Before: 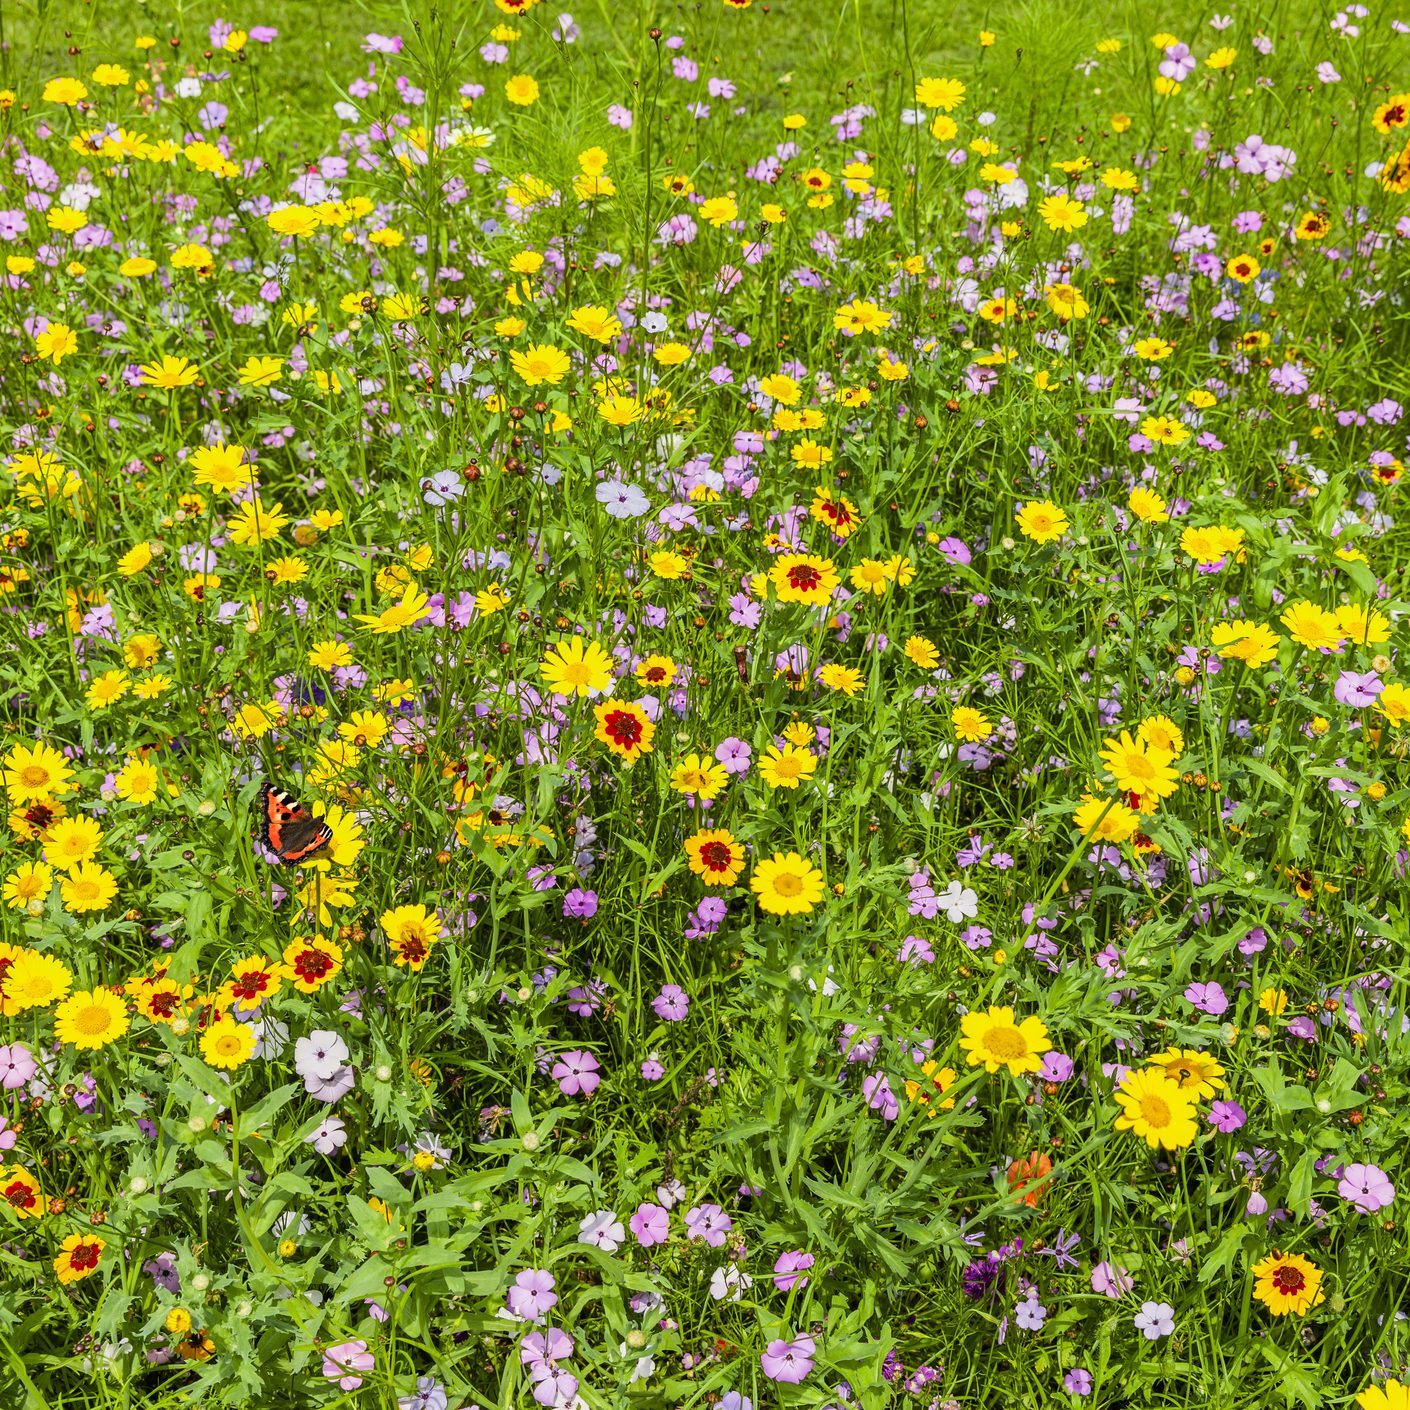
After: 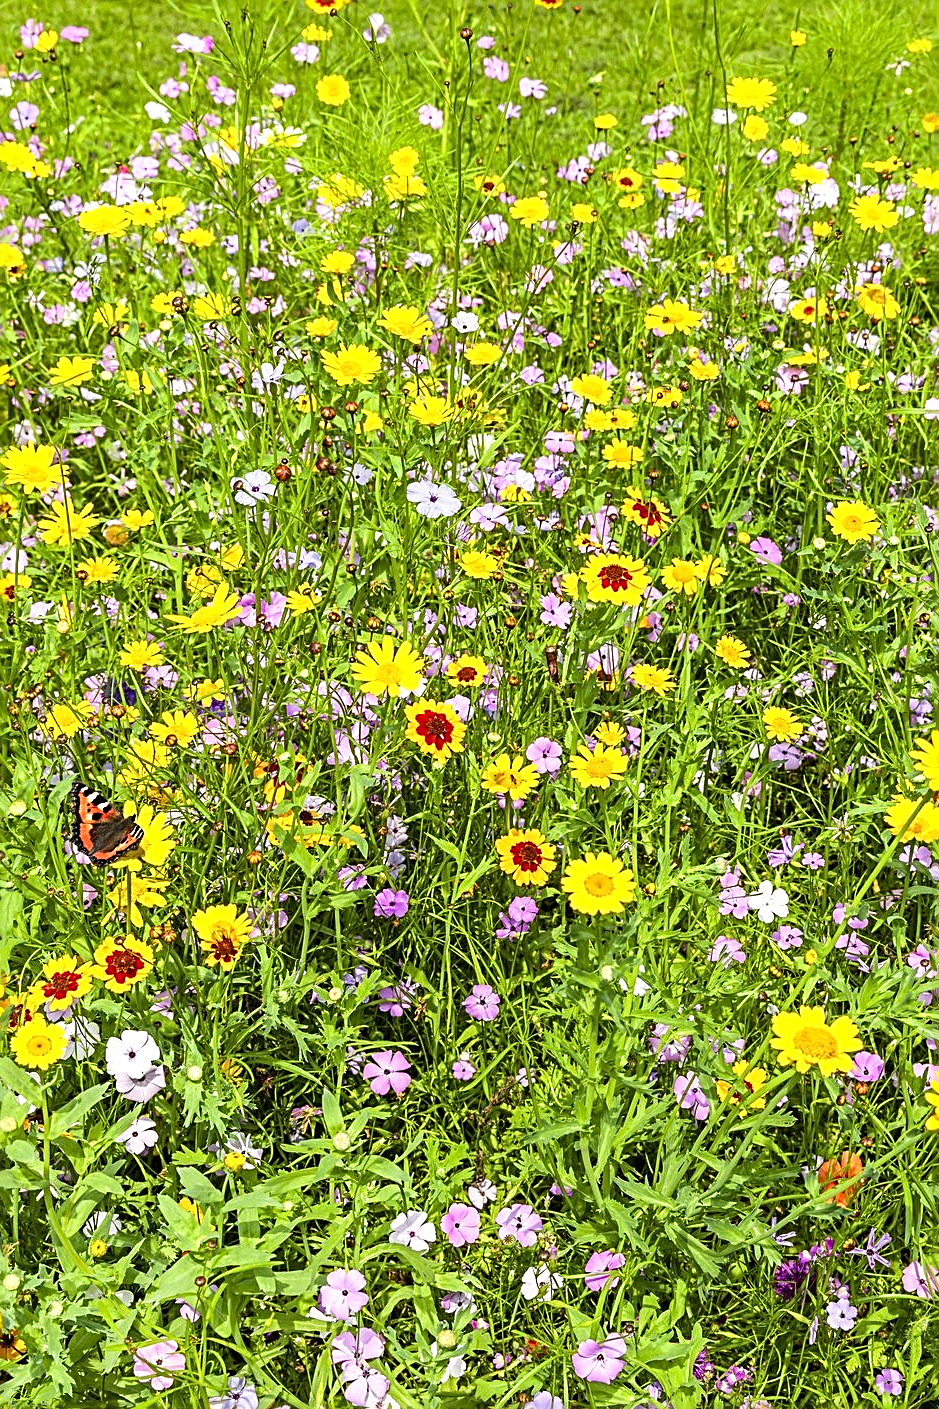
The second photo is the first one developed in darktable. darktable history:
sharpen: radius 2.584, amount 0.688
crop and rotate: left 13.537%, right 19.796%
exposure: black level correction 0.001, exposure 0.5 EV, compensate exposure bias true, compensate highlight preservation false
